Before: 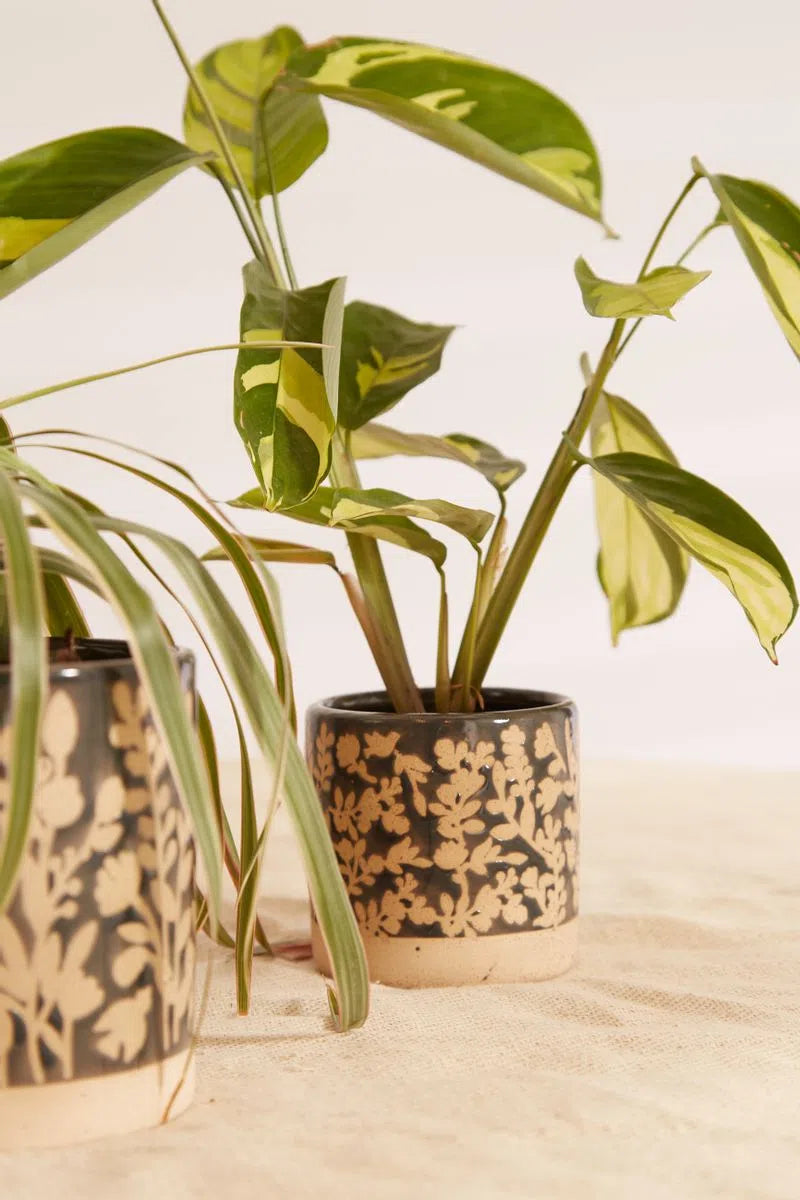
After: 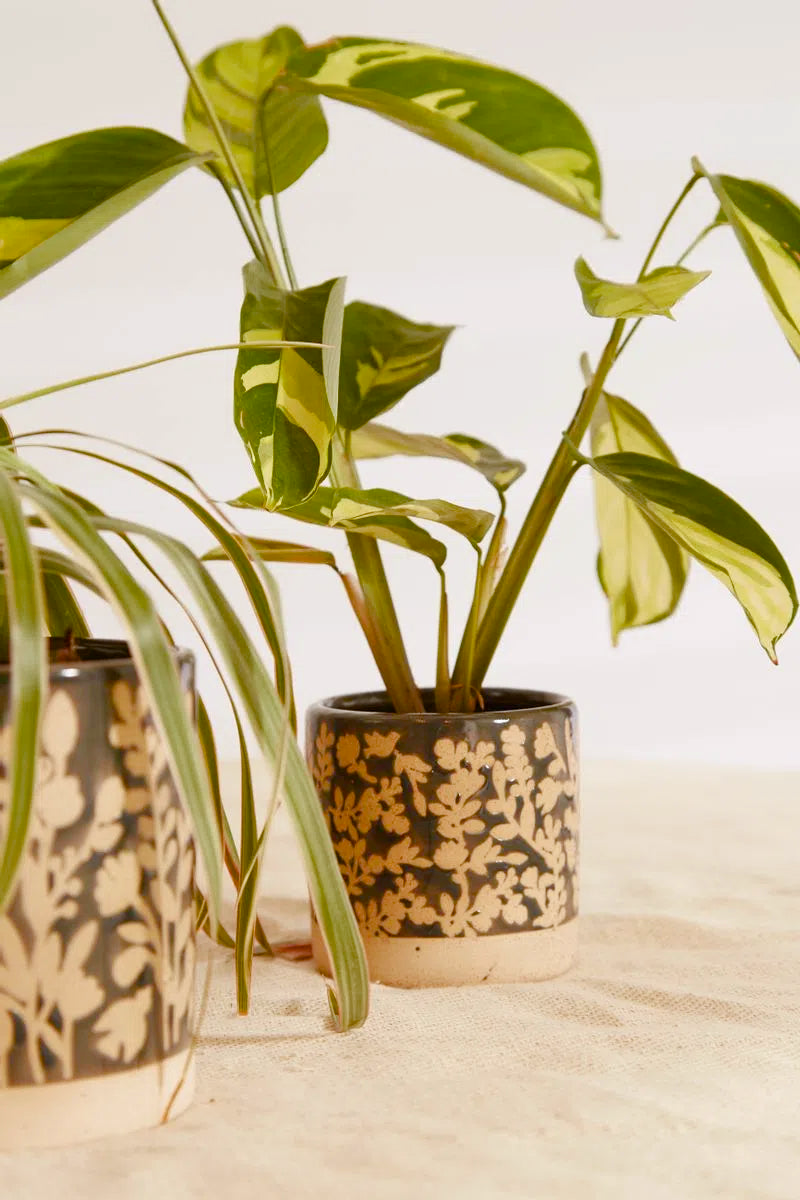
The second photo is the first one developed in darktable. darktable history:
white balance: red 0.986, blue 1.01
color balance rgb: perceptual saturation grading › global saturation 20%, perceptual saturation grading › highlights -25%, perceptual saturation grading › shadows 50%
